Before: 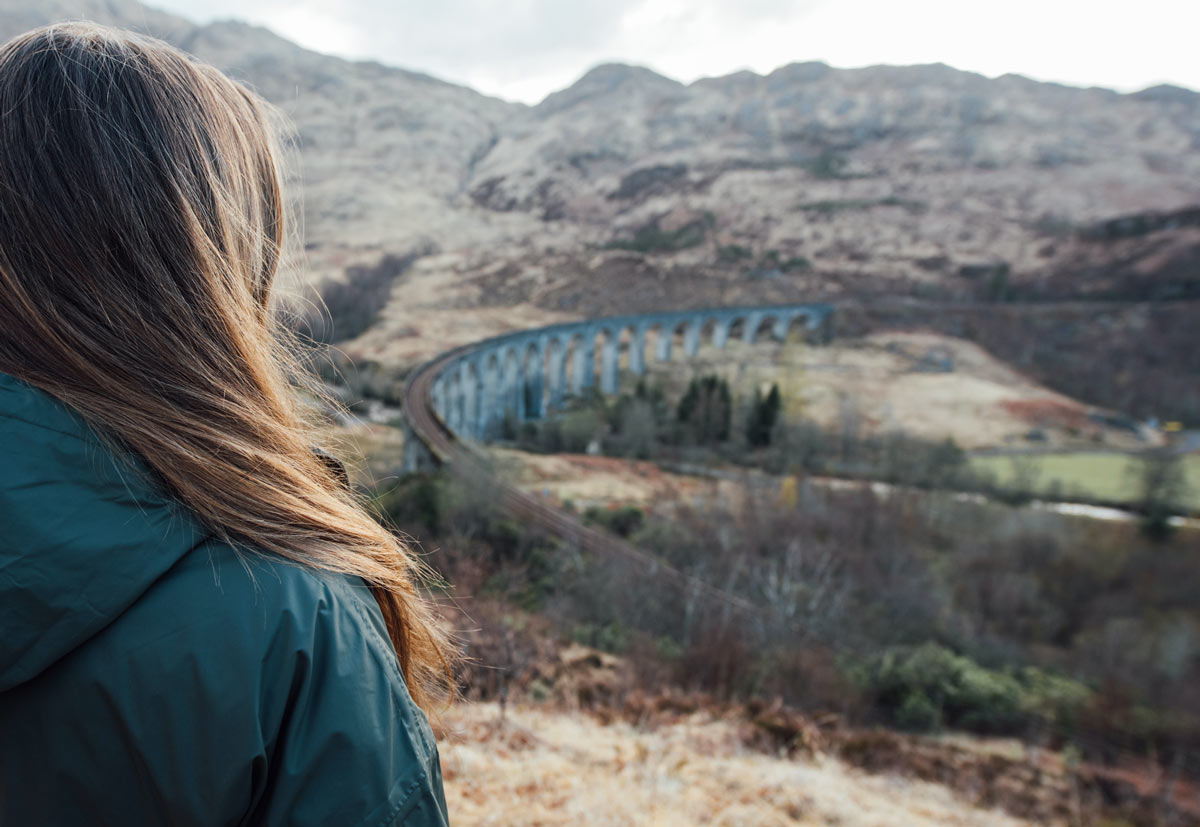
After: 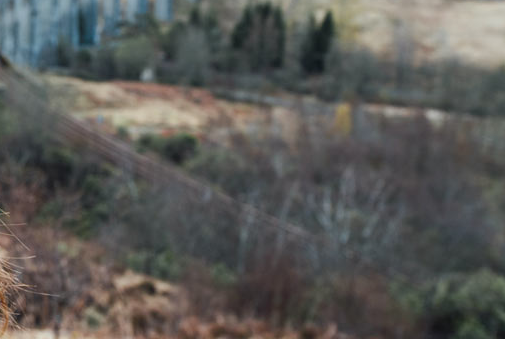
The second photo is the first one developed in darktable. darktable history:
crop: left 37.221%, top 45.169%, right 20.63%, bottom 13.777%
shadows and highlights: shadows 12, white point adjustment 1.2, highlights -0.36, soften with gaussian
